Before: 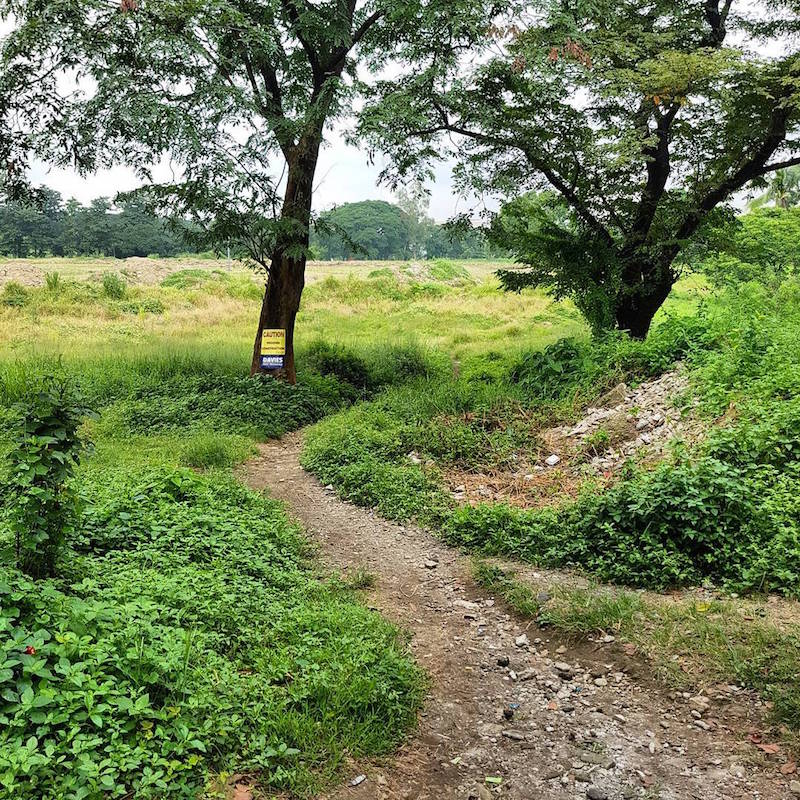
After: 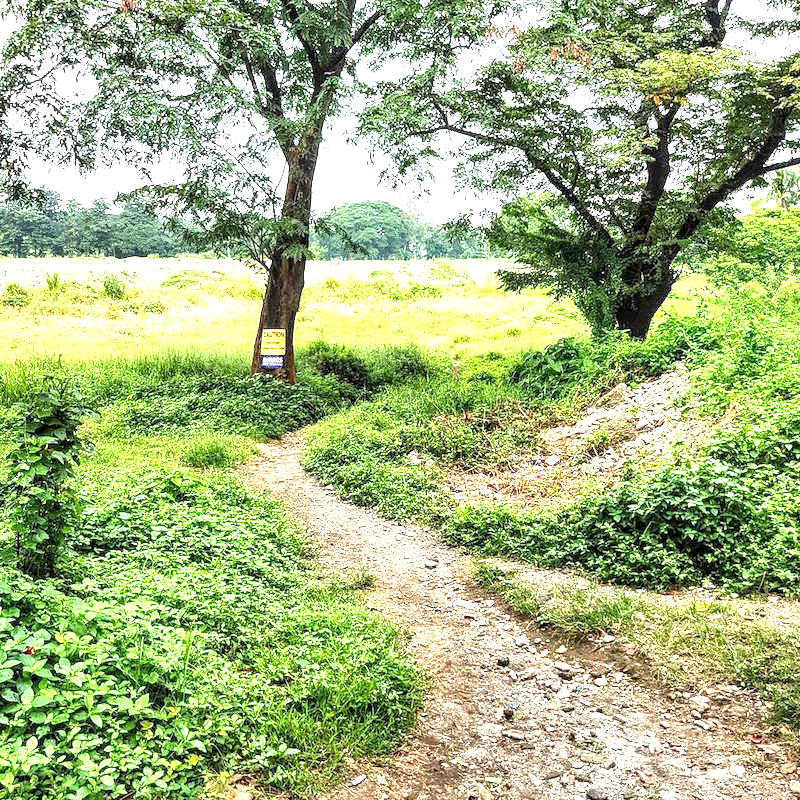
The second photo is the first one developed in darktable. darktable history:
exposure: exposure 1.5 EV, compensate highlight preservation false
local contrast: detail 154%
